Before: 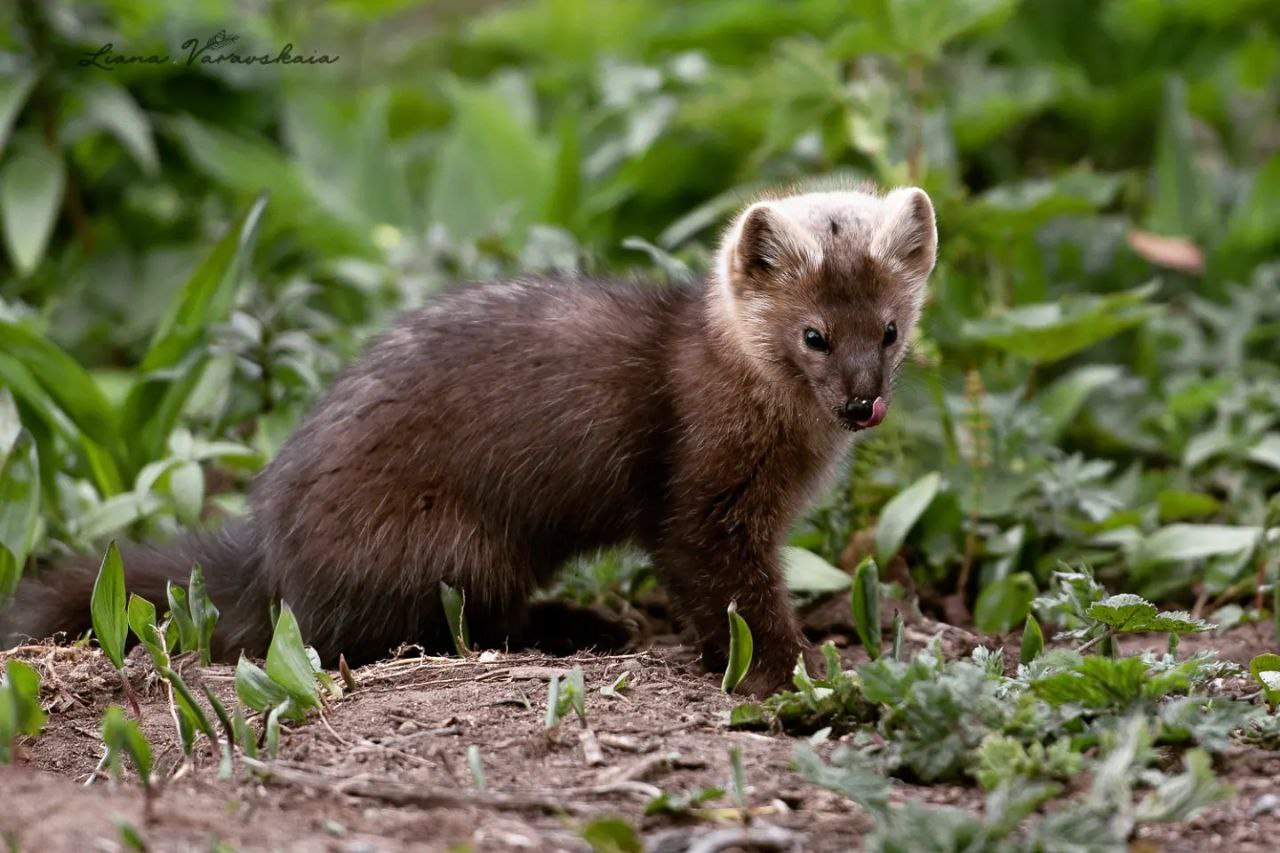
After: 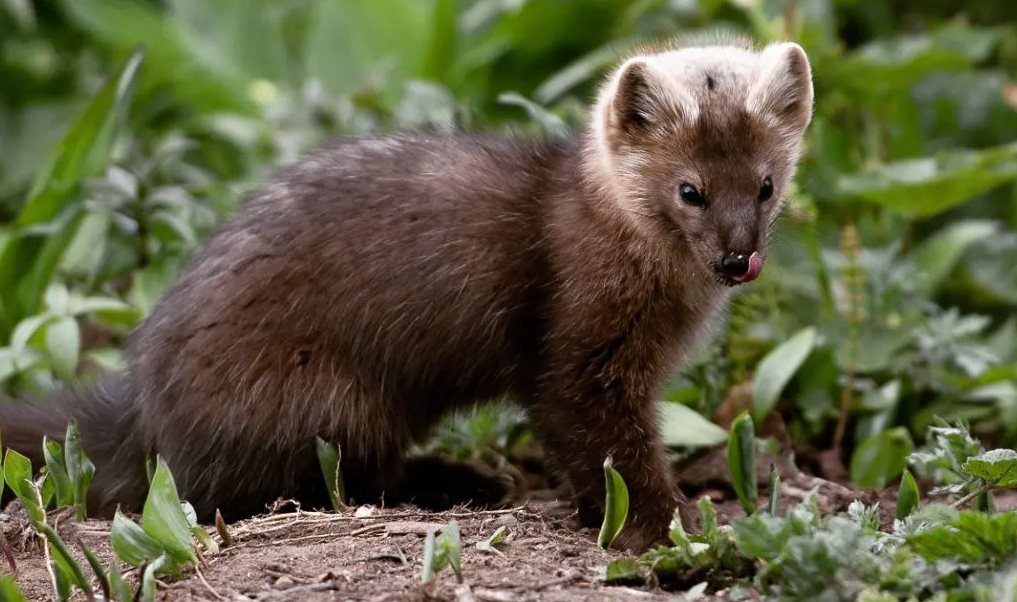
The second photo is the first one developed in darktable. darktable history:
crop: left 9.746%, top 17.032%, right 10.795%, bottom 12.313%
